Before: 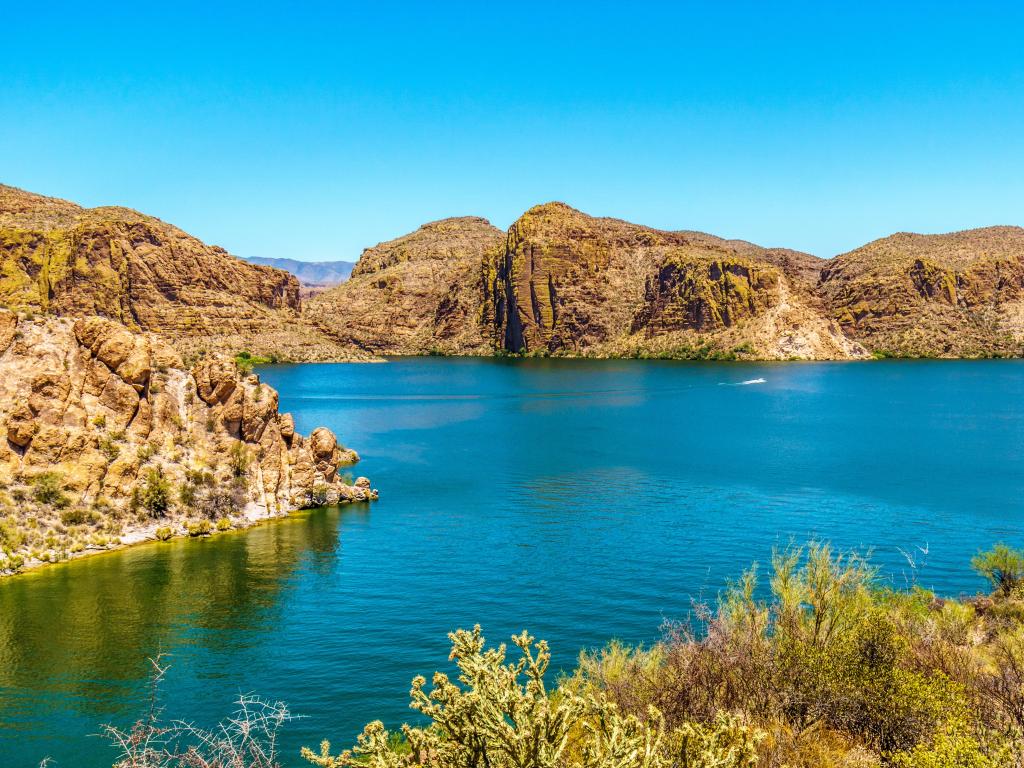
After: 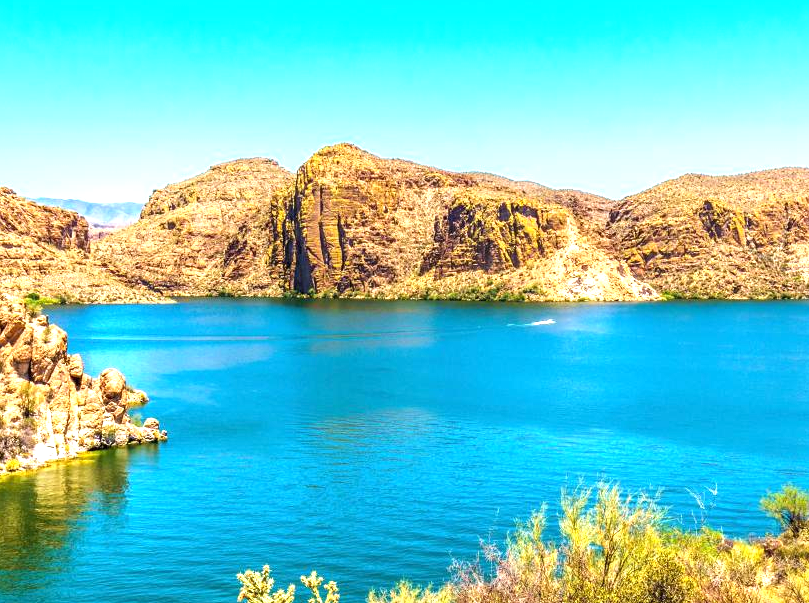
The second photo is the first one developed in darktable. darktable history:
exposure: exposure 1.073 EV, compensate highlight preservation false
crop and rotate: left 20.625%, top 7.726%, right 0.329%, bottom 13.636%
